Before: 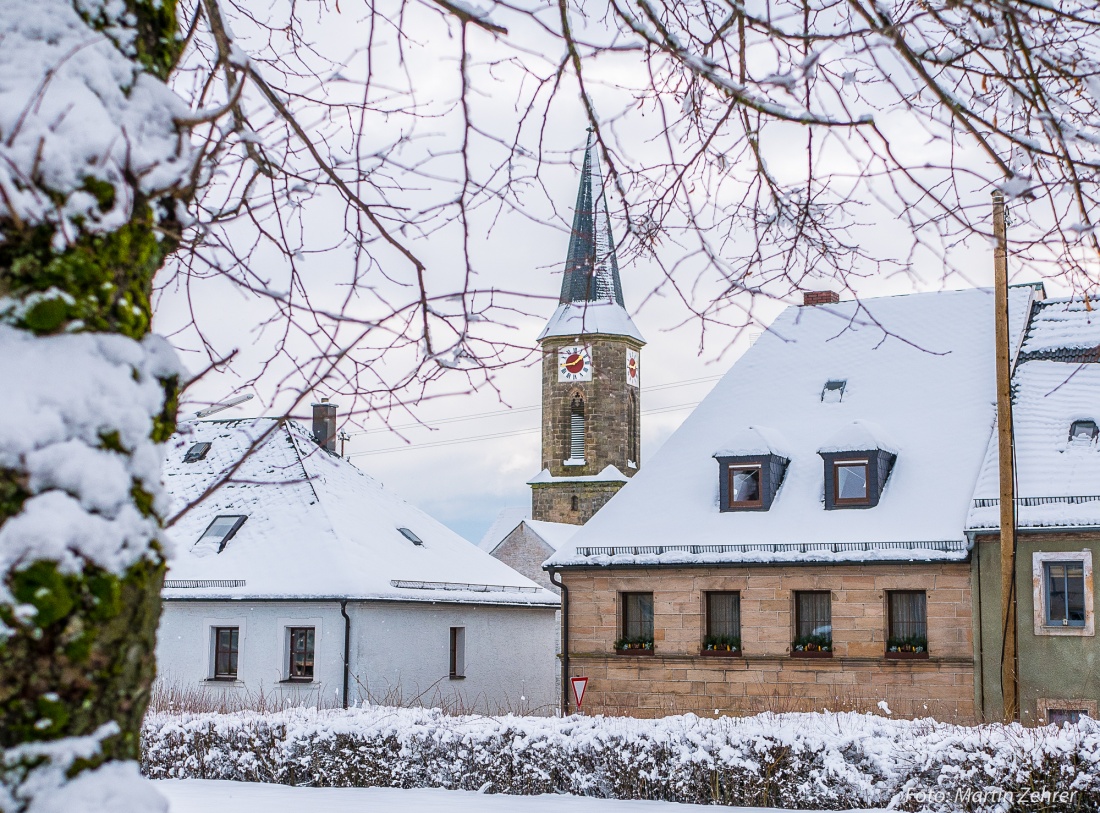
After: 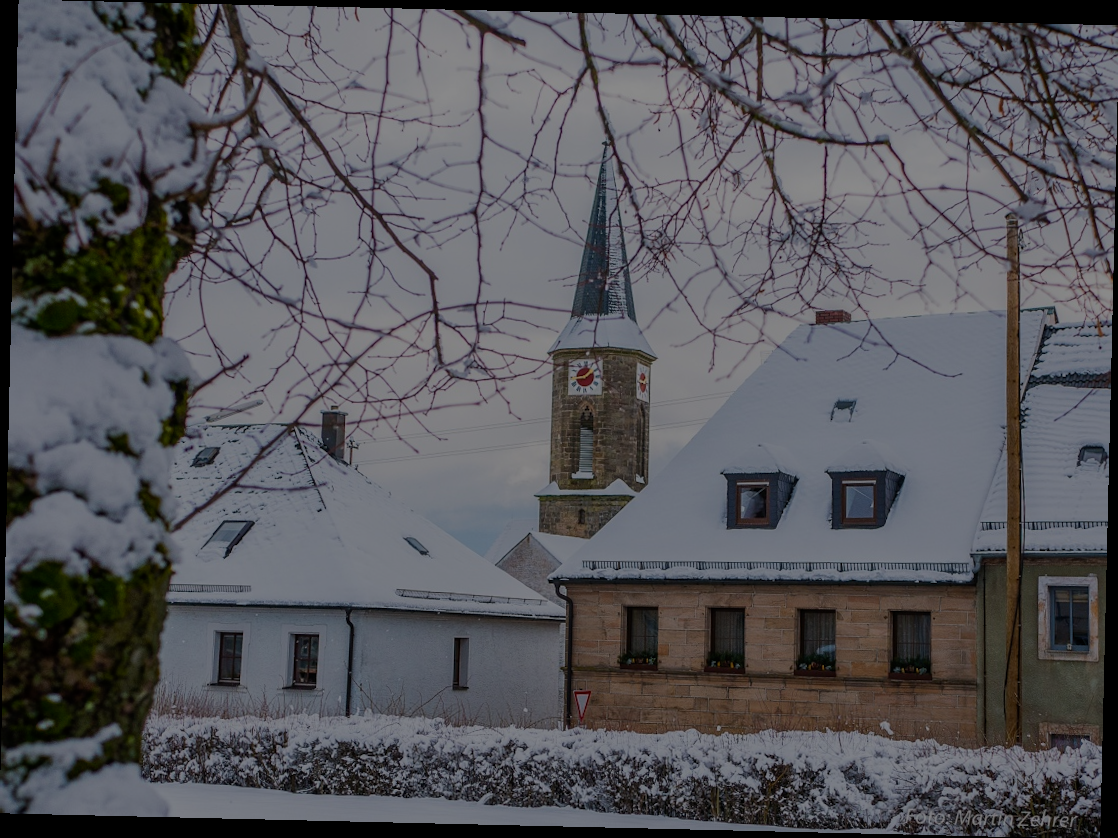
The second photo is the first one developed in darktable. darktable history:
crop and rotate: angle -1.35°
exposure: exposure -1.953 EV, compensate highlight preservation false
contrast brightness saturation: saturation 0.101
